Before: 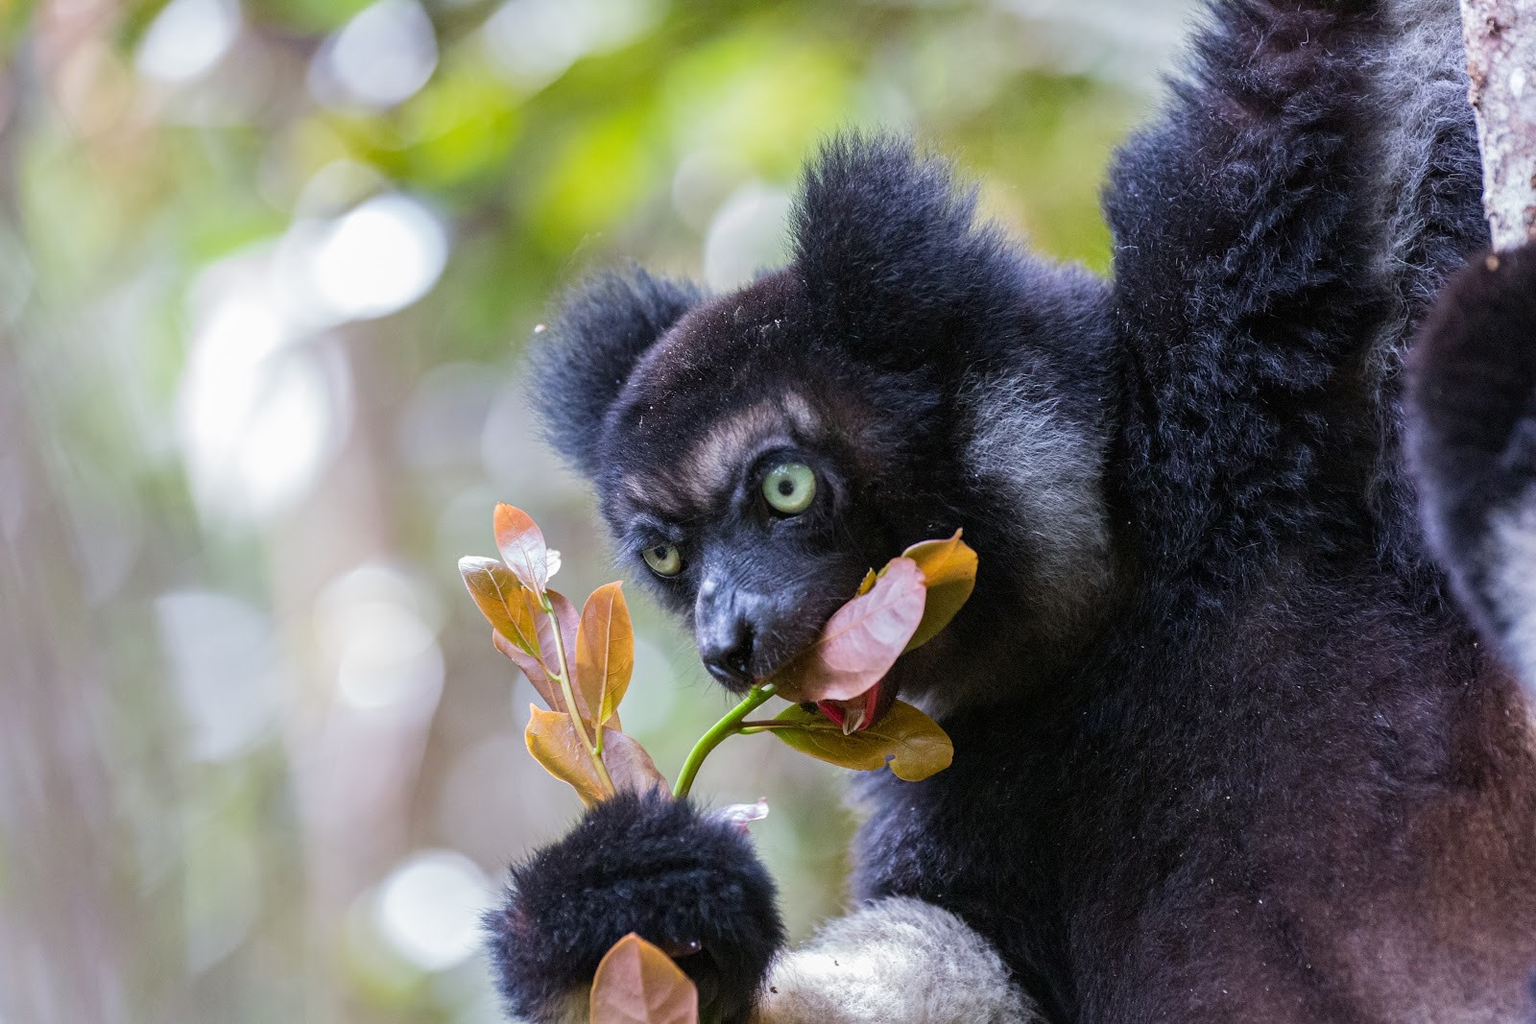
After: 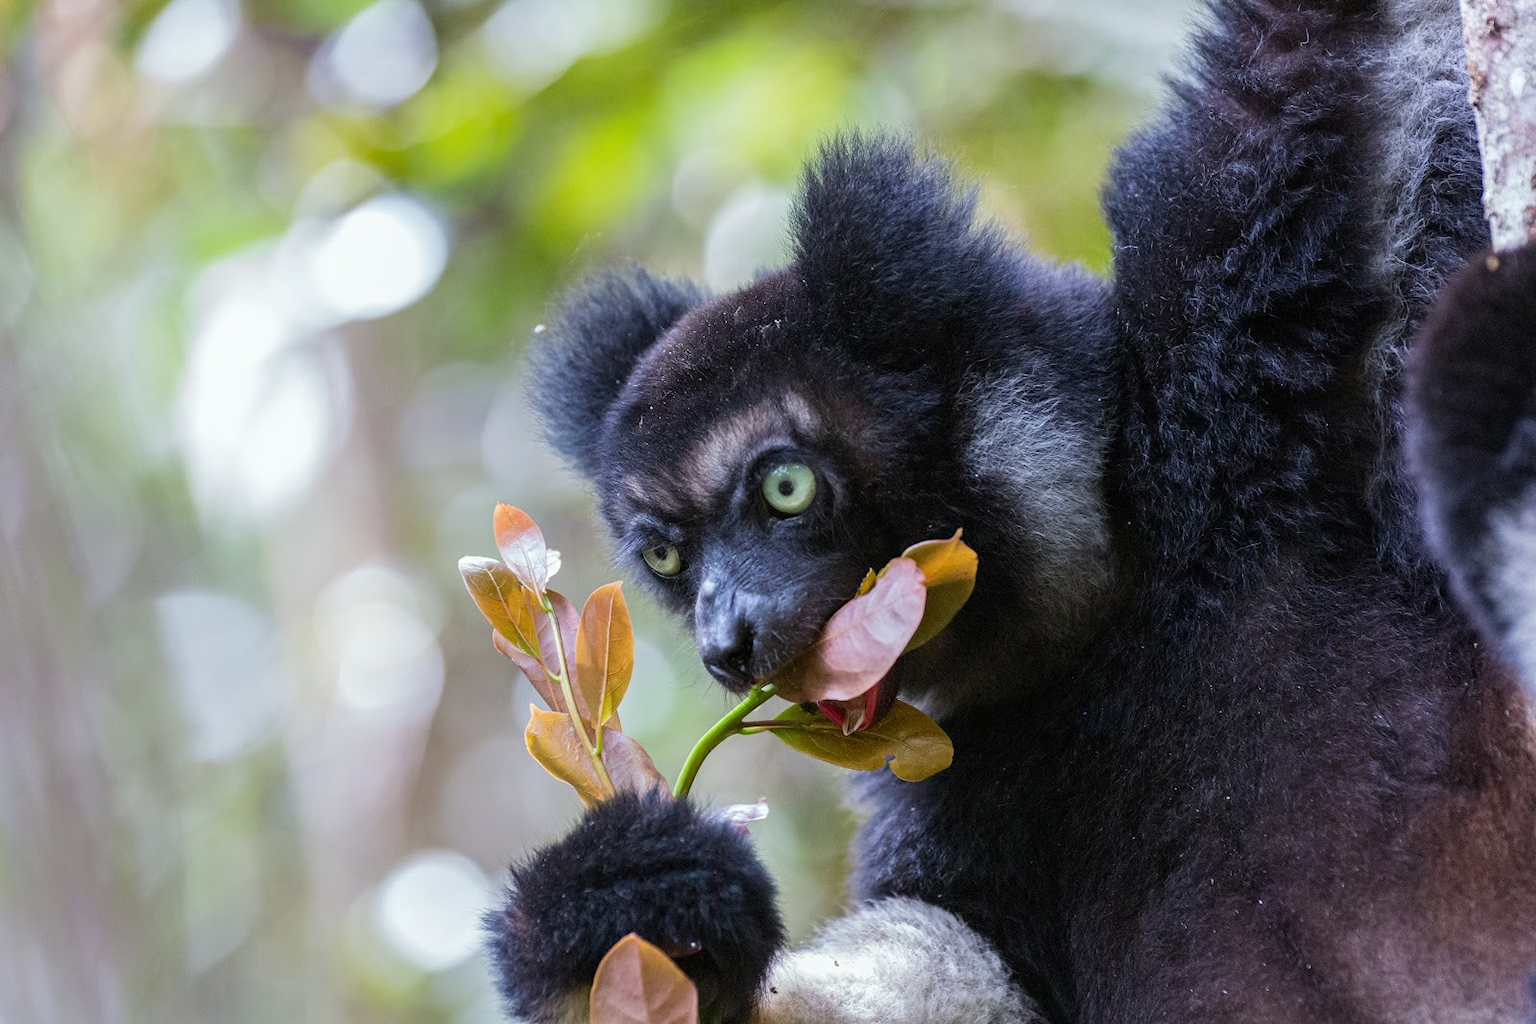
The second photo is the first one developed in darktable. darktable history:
tone equalizer: on, module defaults
white balance: red 0.978, blue 0.999
